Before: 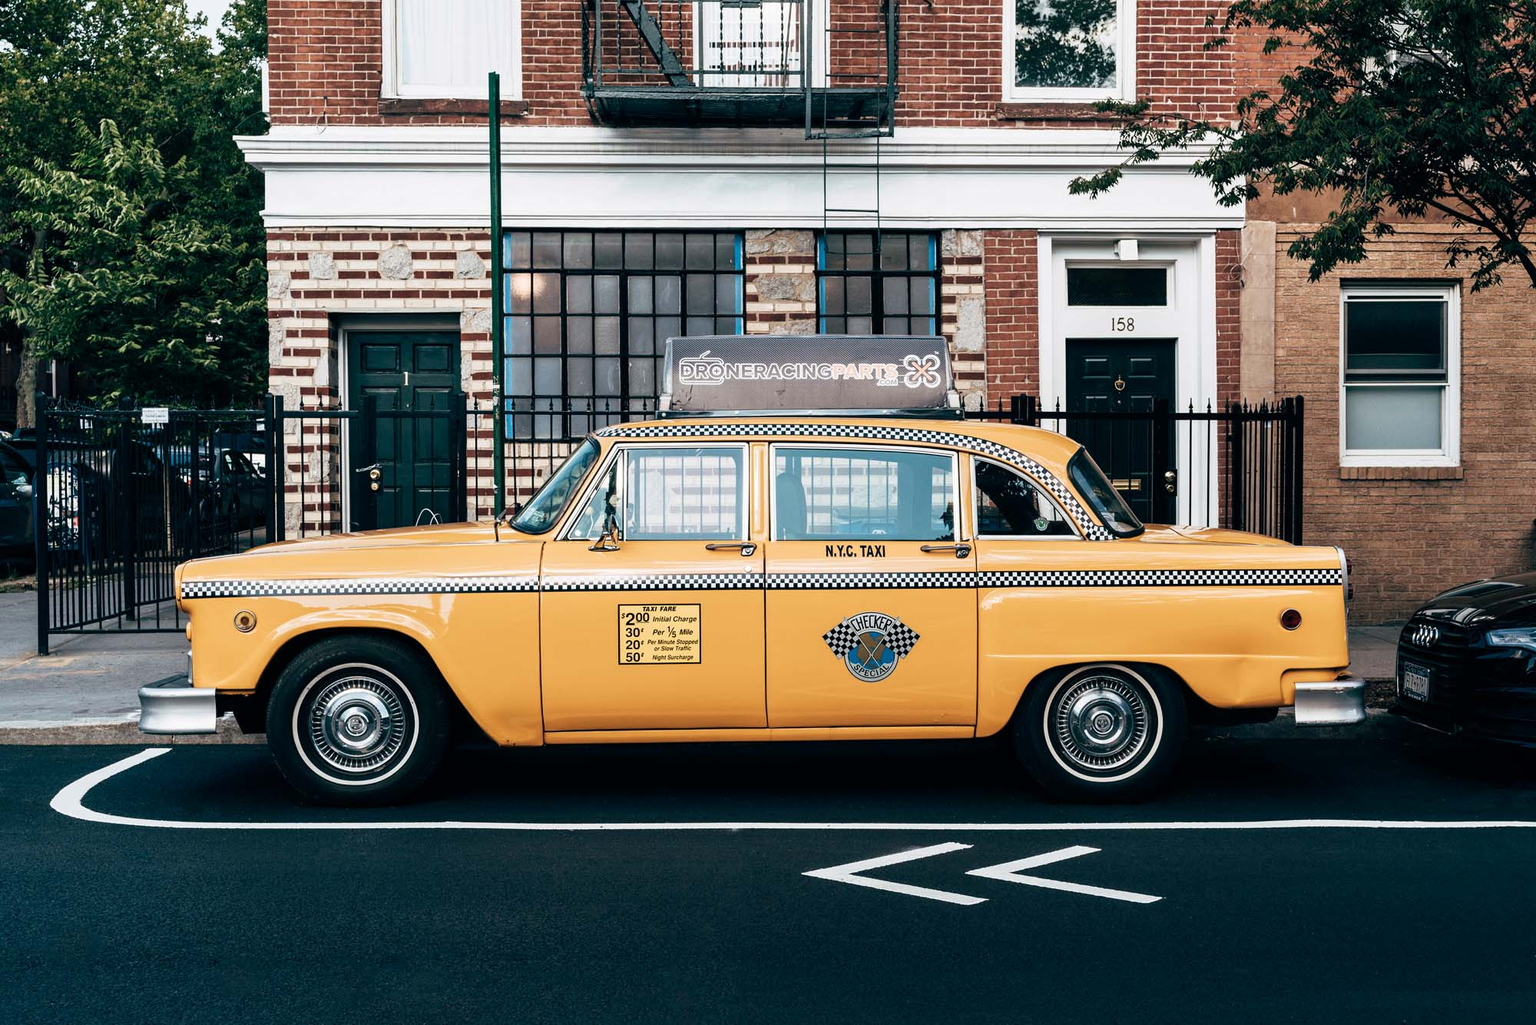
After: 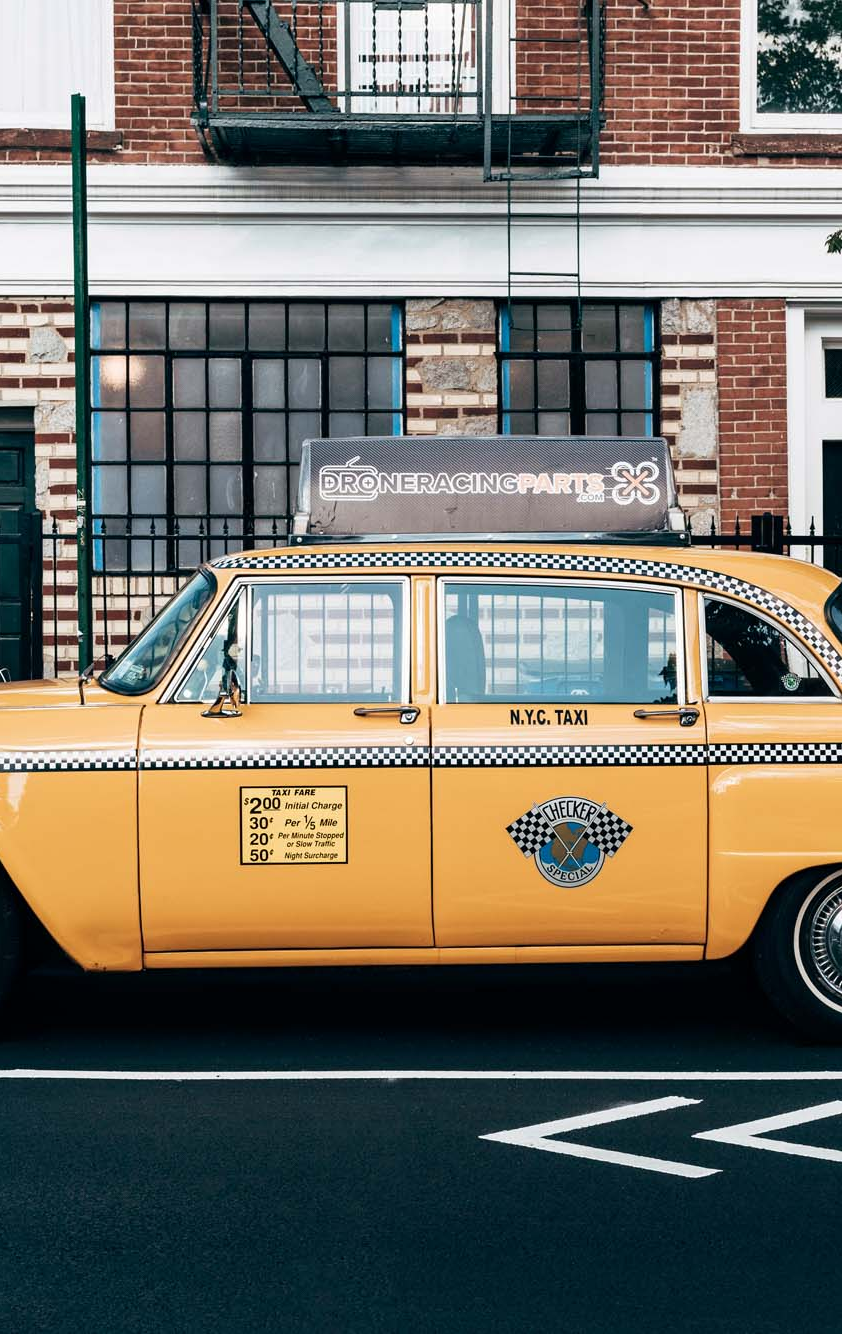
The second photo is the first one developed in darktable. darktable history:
crop: left 28.297%, right 29.585%
